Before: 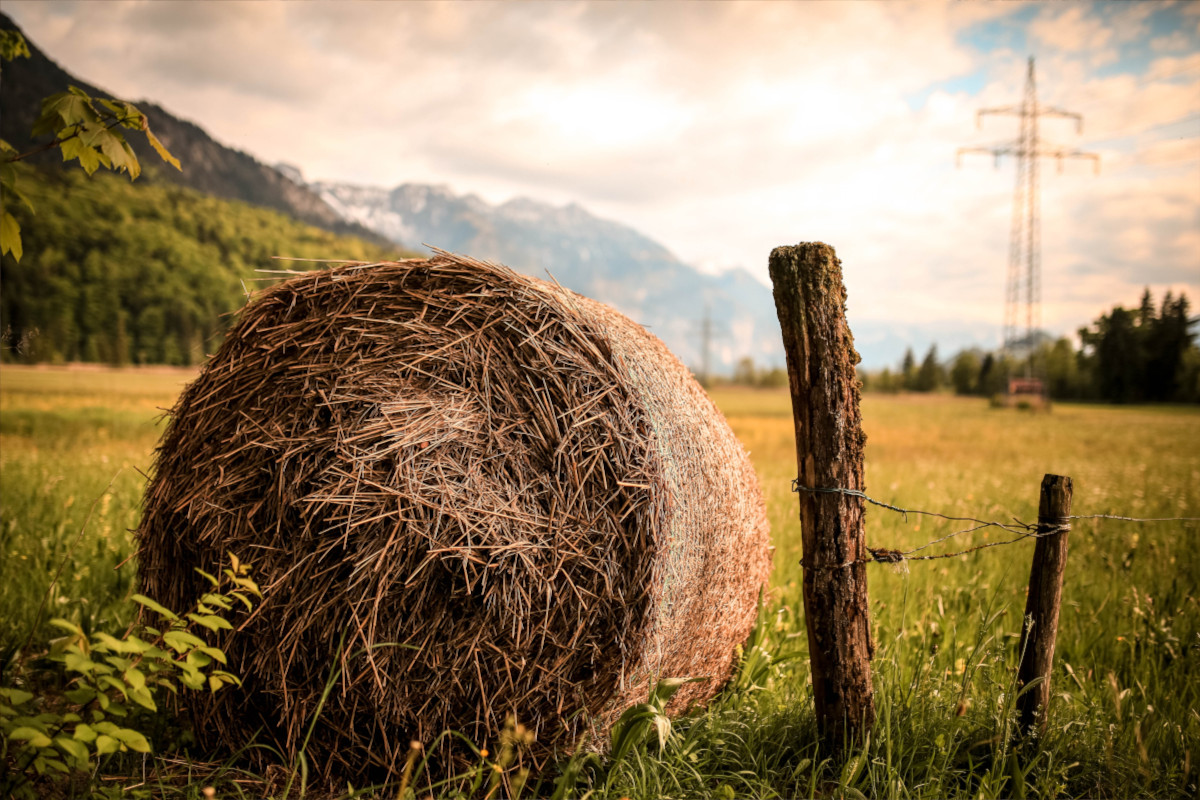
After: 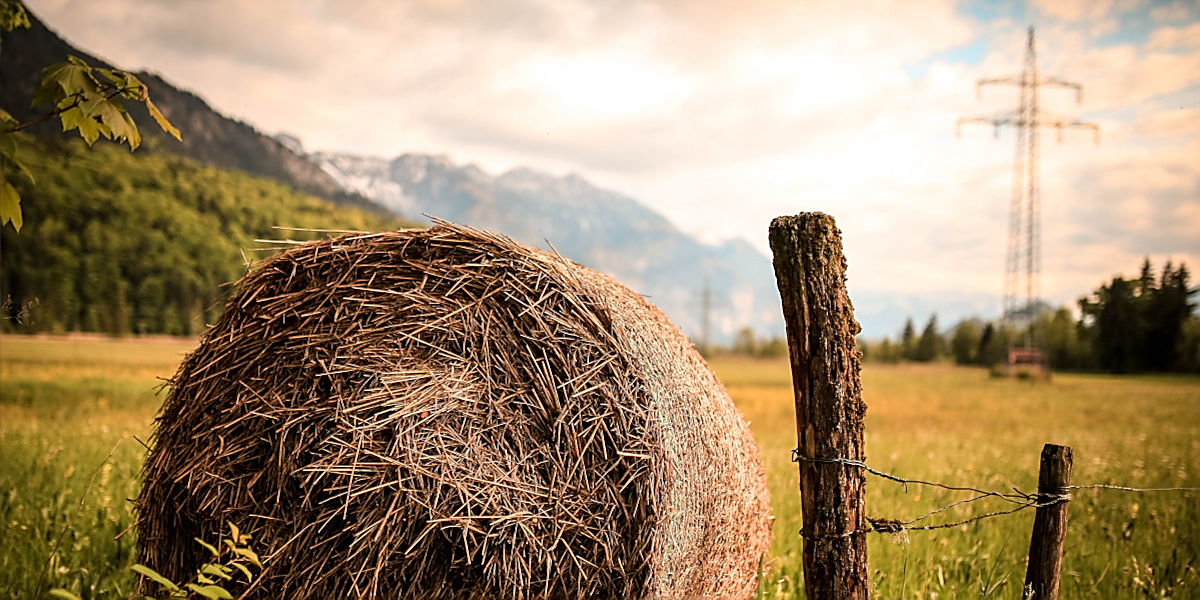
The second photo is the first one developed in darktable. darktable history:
sharpen: radius 1.4, amount 1.25, threshold 0.7
crop: top 3.857%, bottom 21.132%
